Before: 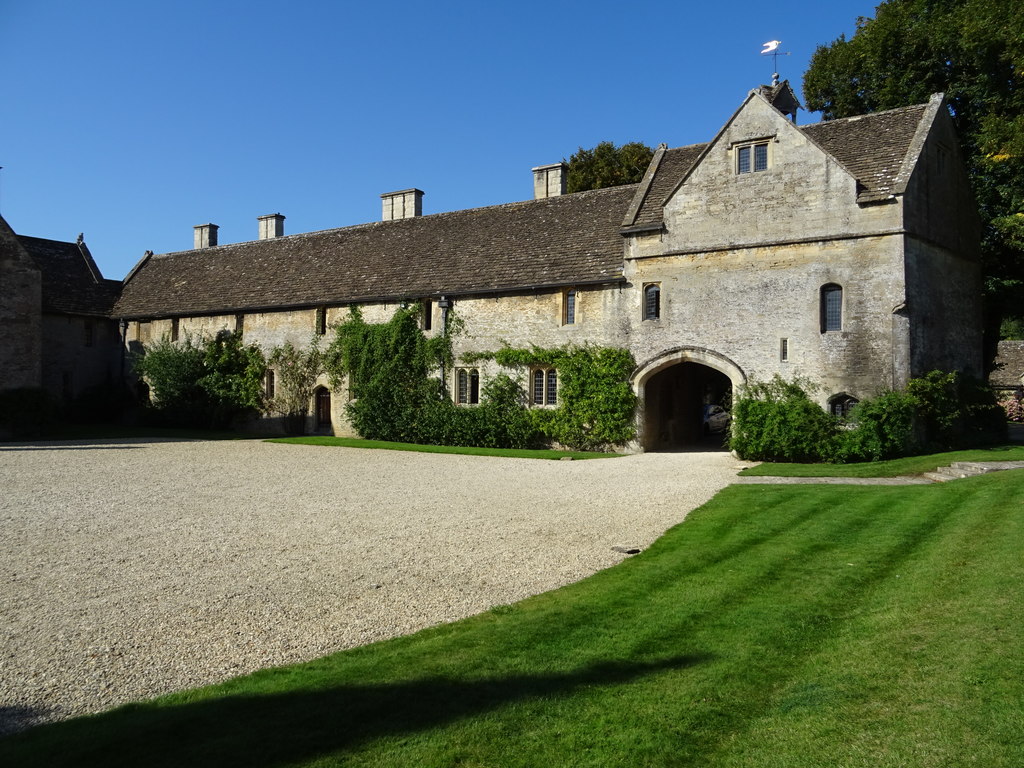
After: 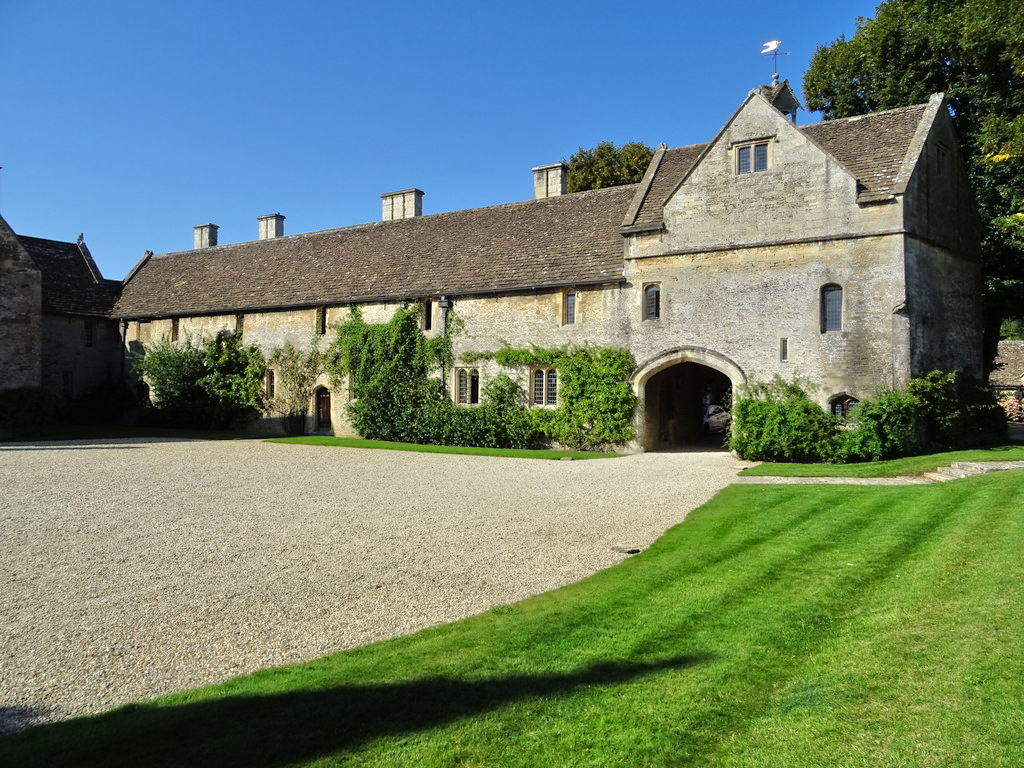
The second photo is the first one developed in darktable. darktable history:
exposure: compensate highlight preservation false
tone equalizer: -7 EV 0.15 EV, -6 EV 0.6 EV, -5 EV 1.15 EV, -4 EV 1.33 EV, -3 EV 1.15 EV, -2 EV 0.6 EV, -1 EV 0.15 EV, mask exposure compensation -0.5 EV
white balance: emerald 1
shadows and highlights: shadows 25, highlights -25
